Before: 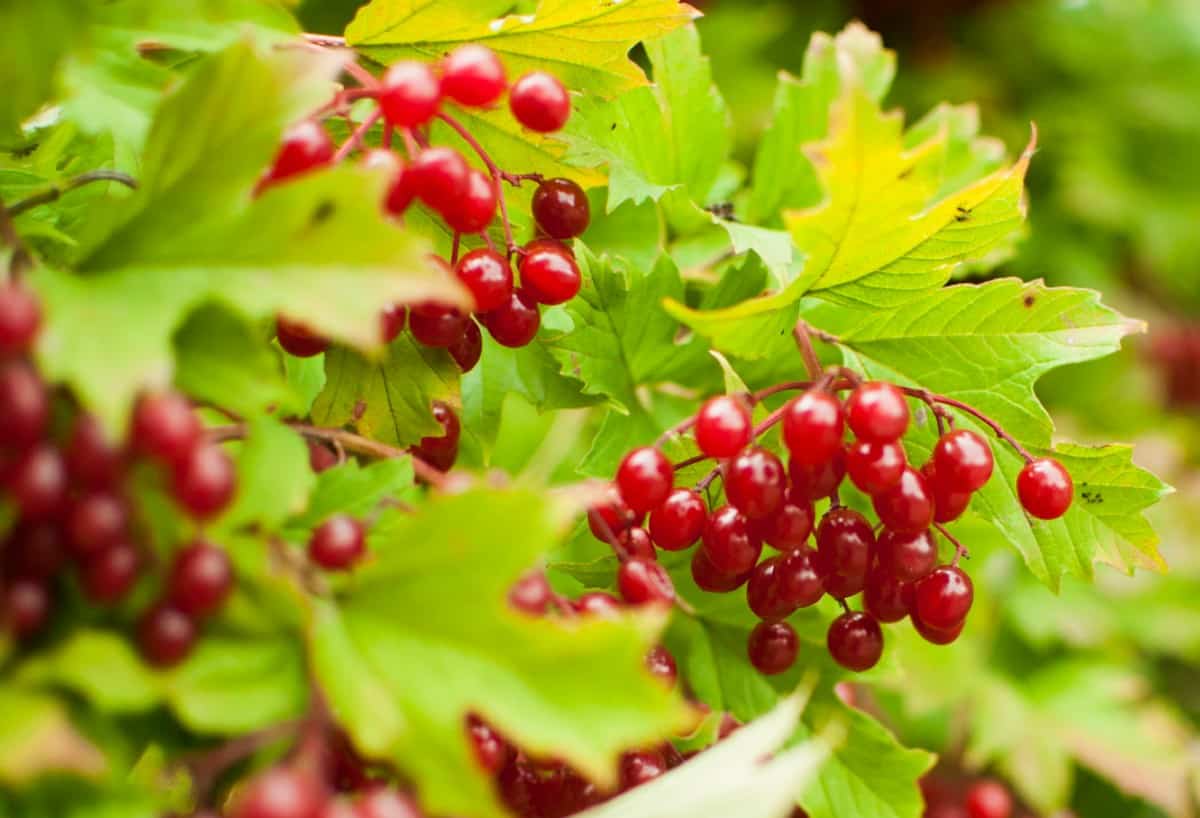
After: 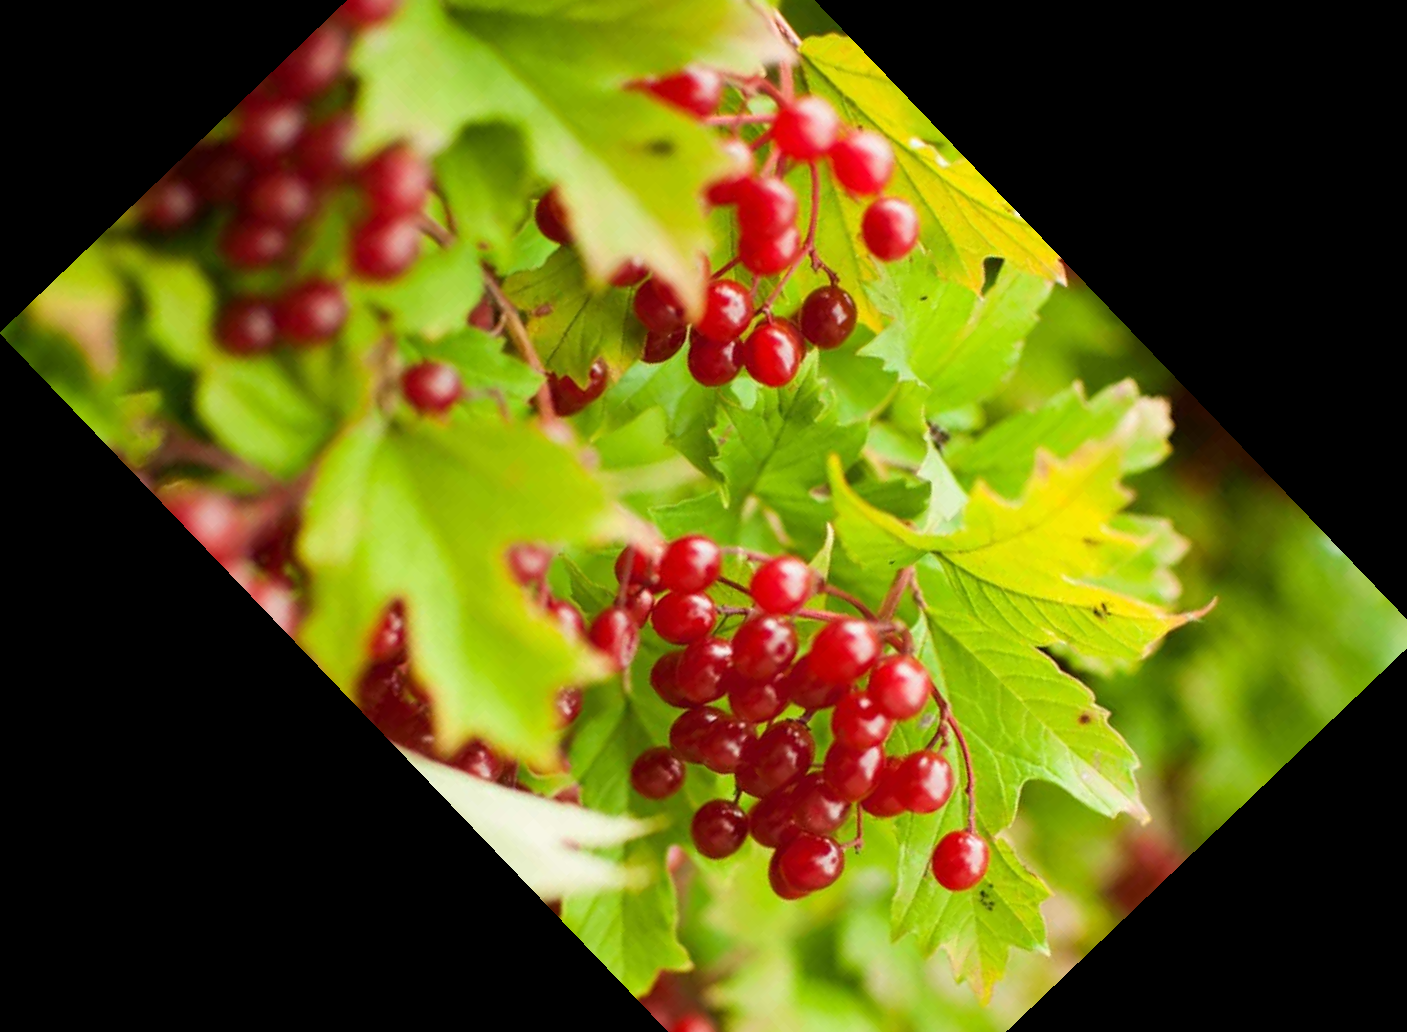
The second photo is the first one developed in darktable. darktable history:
crop and rotate: angle -46.26°, top 16.234%, right 0.912%, bottom 11.704%
